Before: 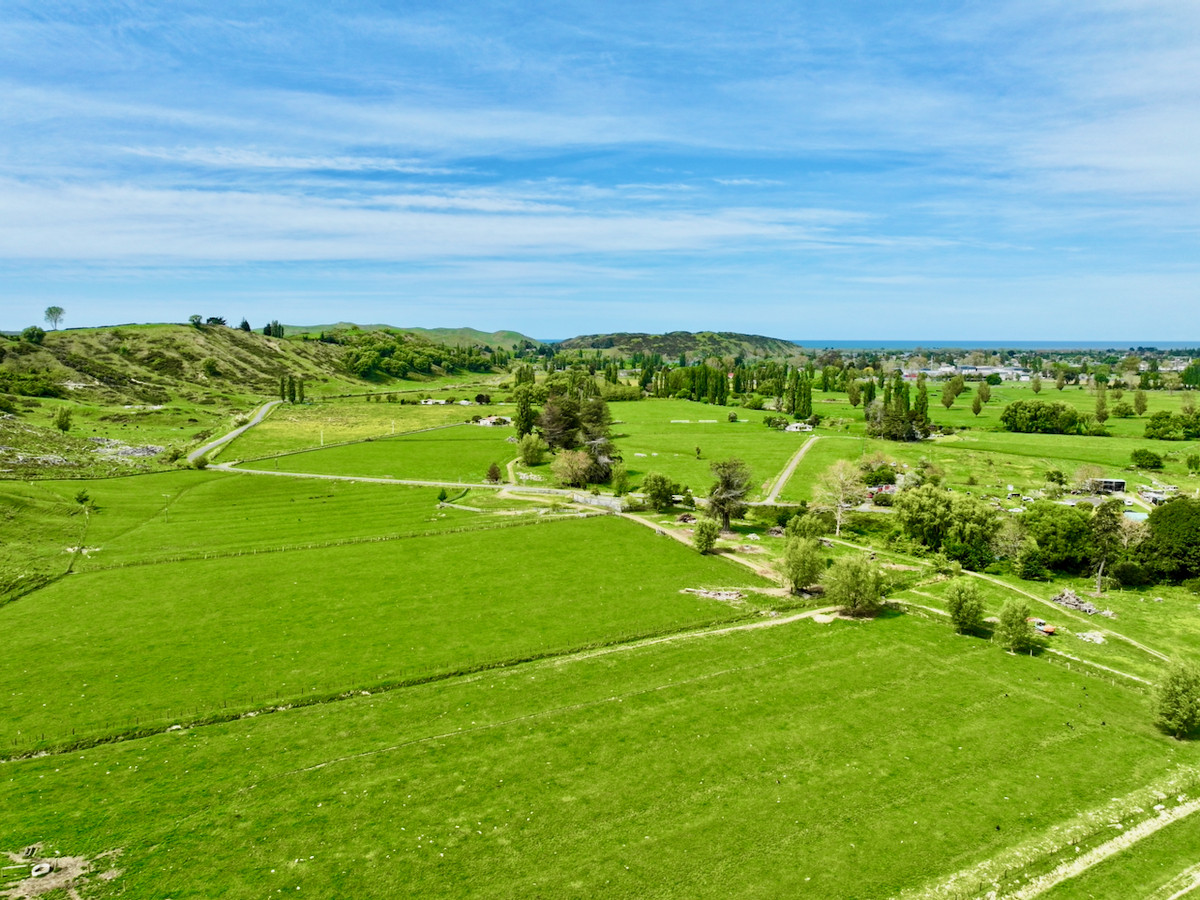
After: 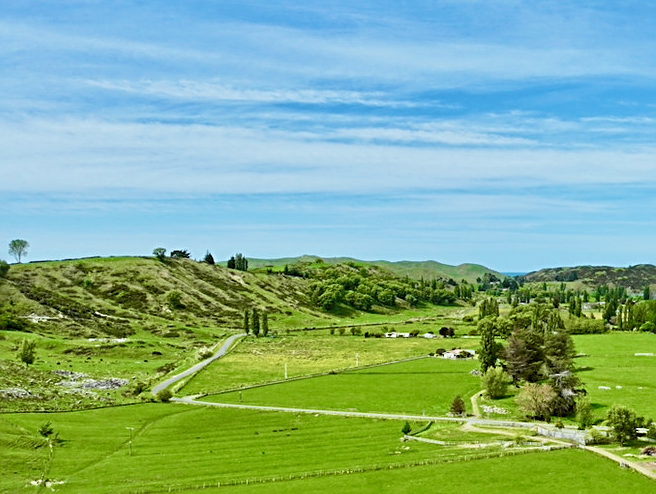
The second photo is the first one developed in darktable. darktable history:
sharpen: radius 2.767
crop and rotate: left 3.047%, top 7.509%, right 42.236%, bottom 37.598%
color balance: lift [1.004, 1.002, 1.002, 0.998], gamma [1, 1.007, 1.002, 0.993], gain [1, 0.977, 1.013, 1.023], contrast -3.64%
